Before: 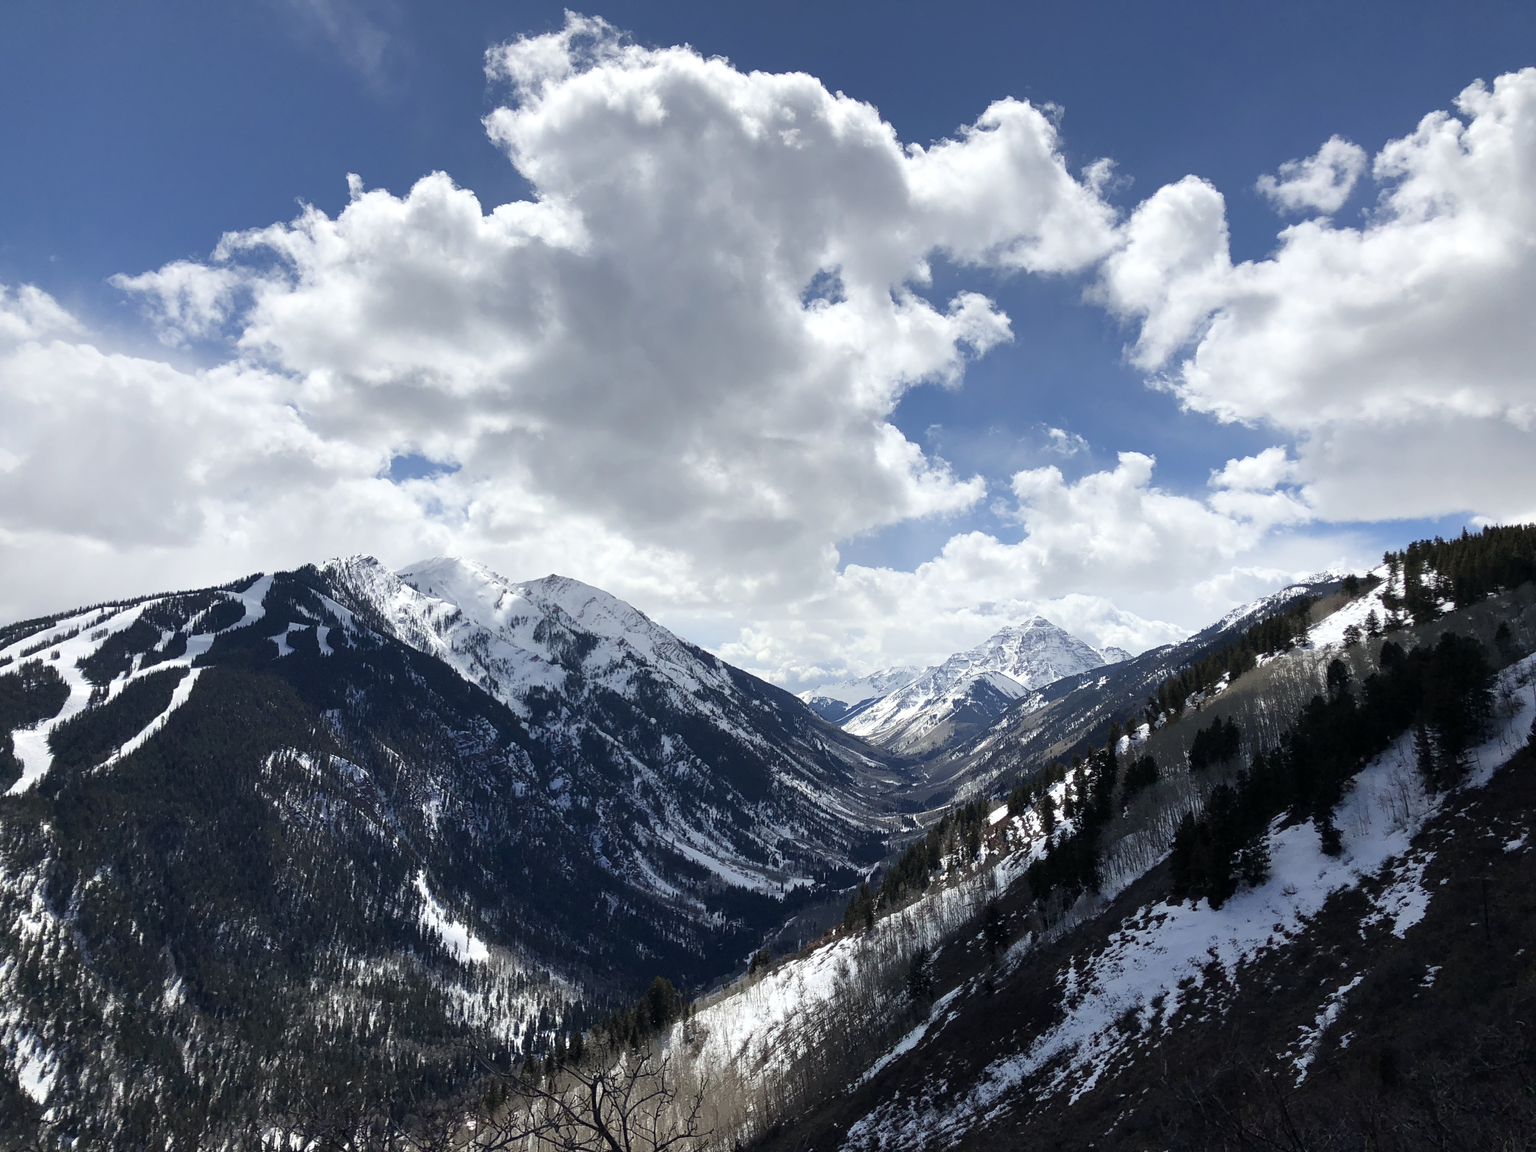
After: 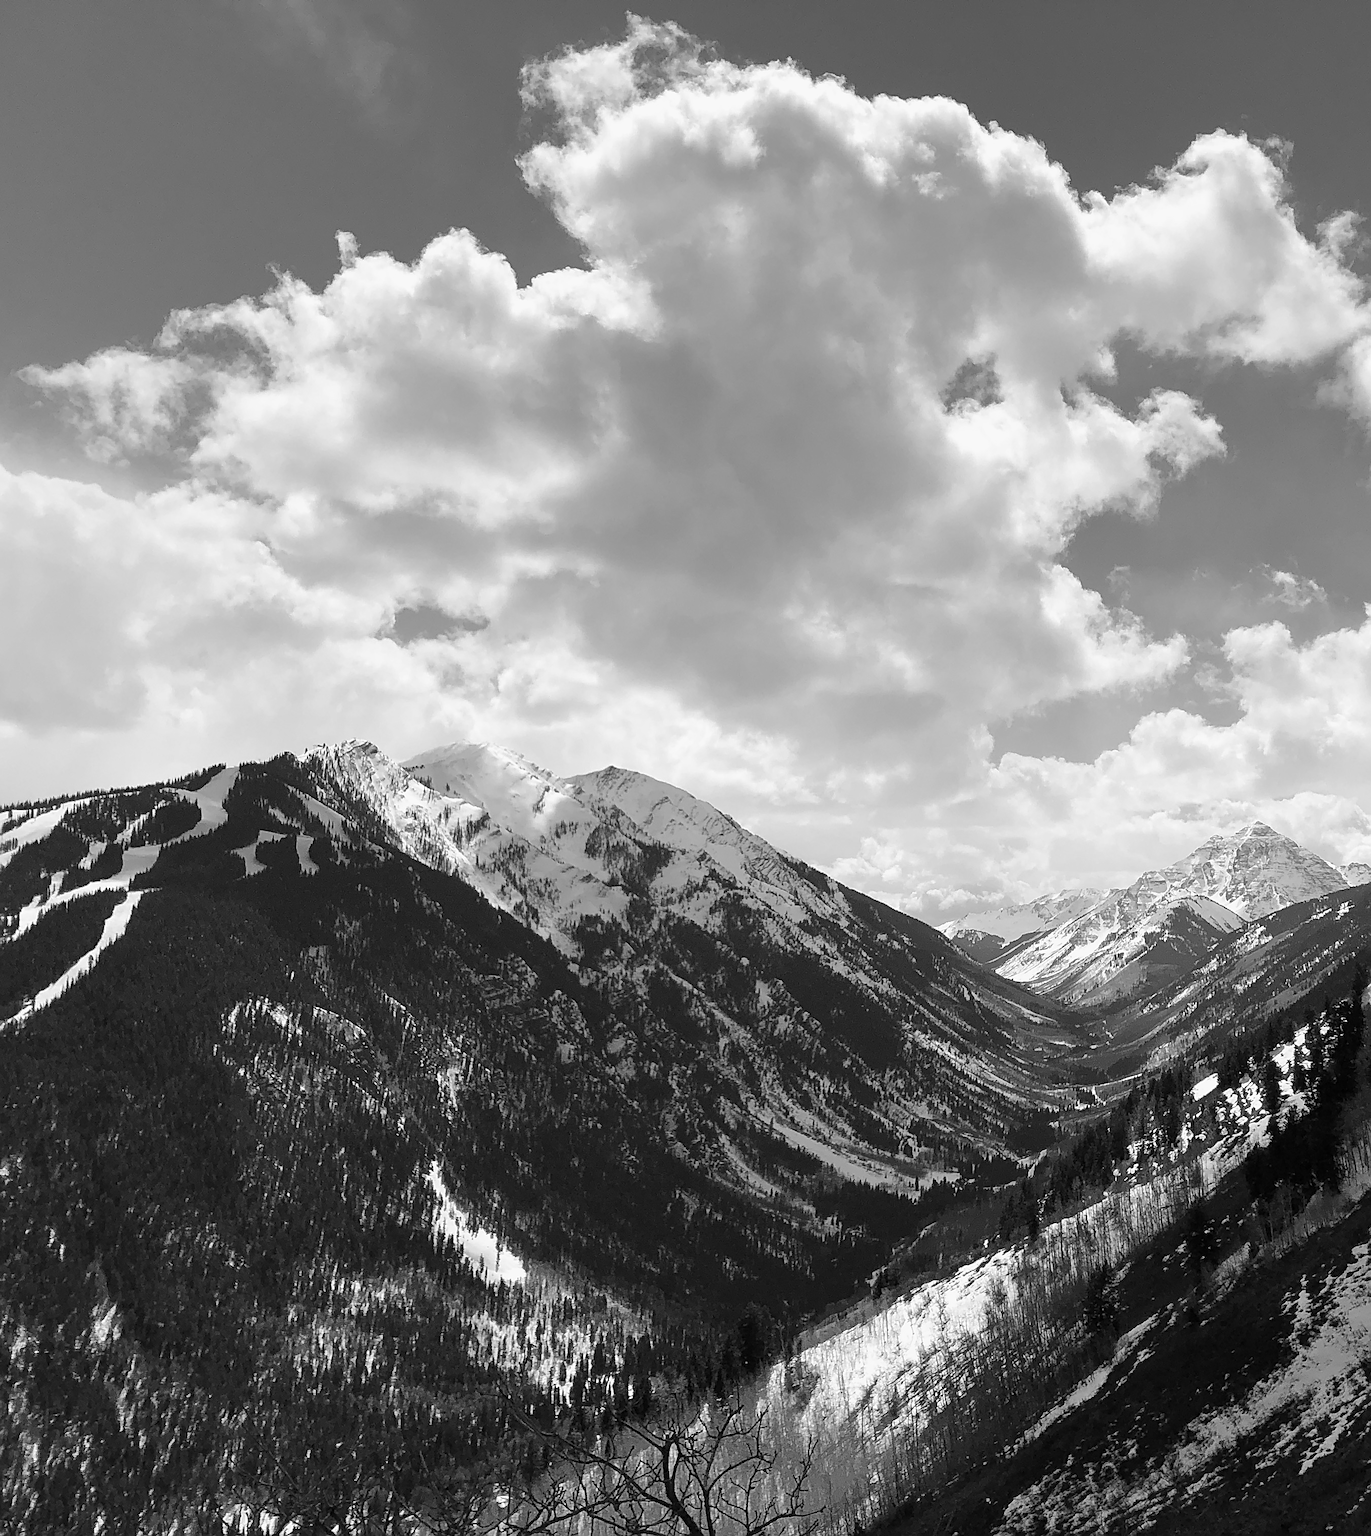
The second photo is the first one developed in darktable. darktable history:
crop and rotate: left 6.197%, right 26.817%
color calibration: output gray [0.267, 0.423, 0.267, 0], gray › normalize channels true, illuminant same as pipeline (D50), adaptation XYZ, x 0.345, y 0.358, temperature 5004.25 K, gamut compression 0.008
sharpen: on, module defaults
